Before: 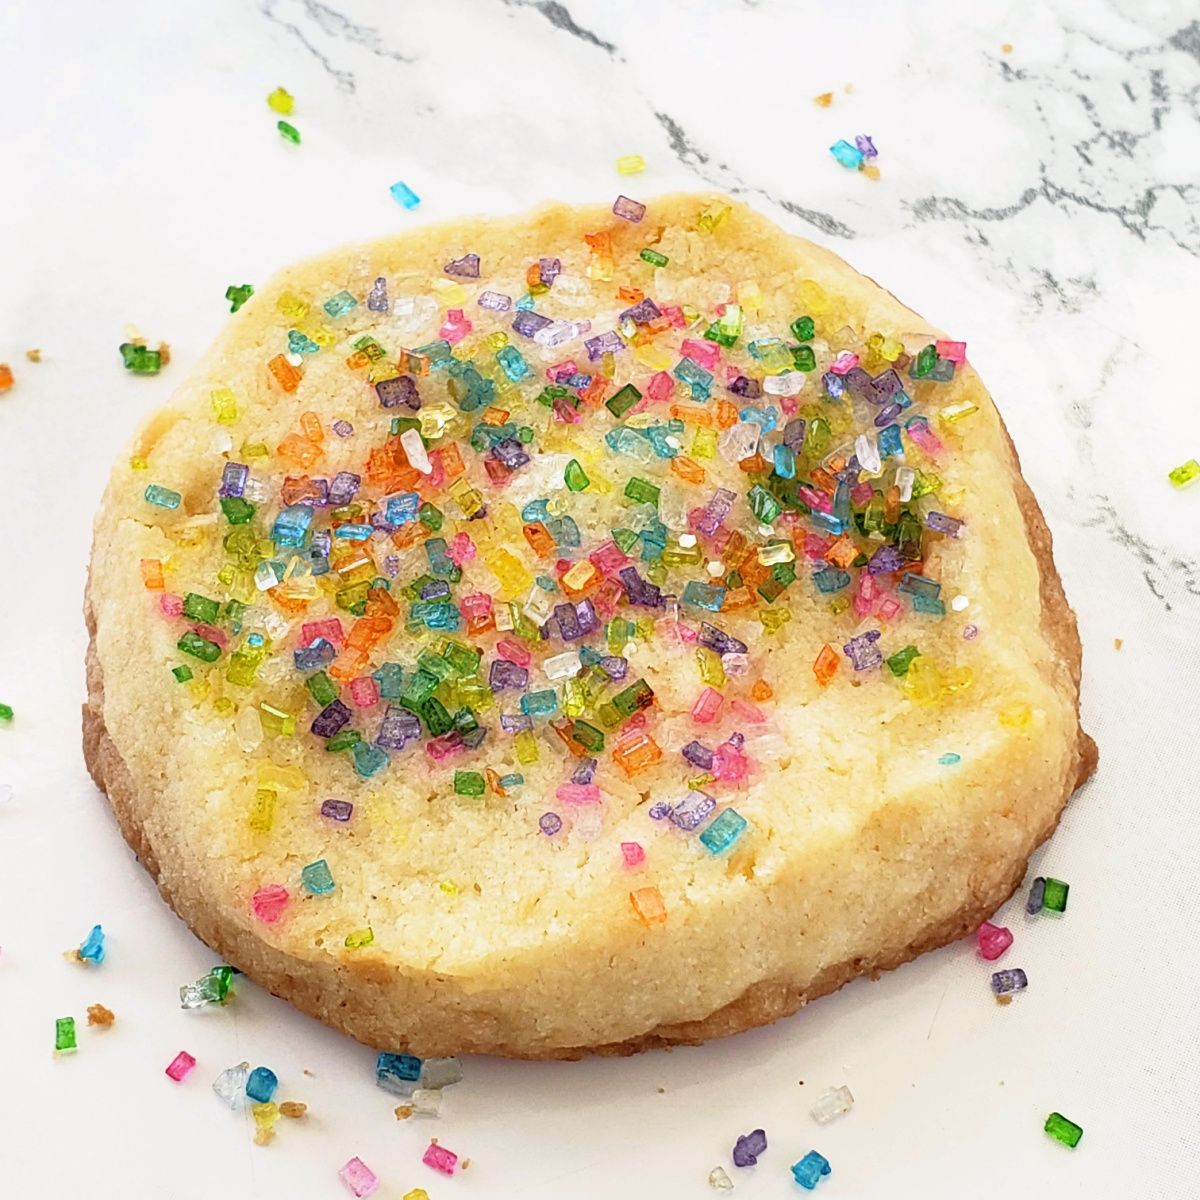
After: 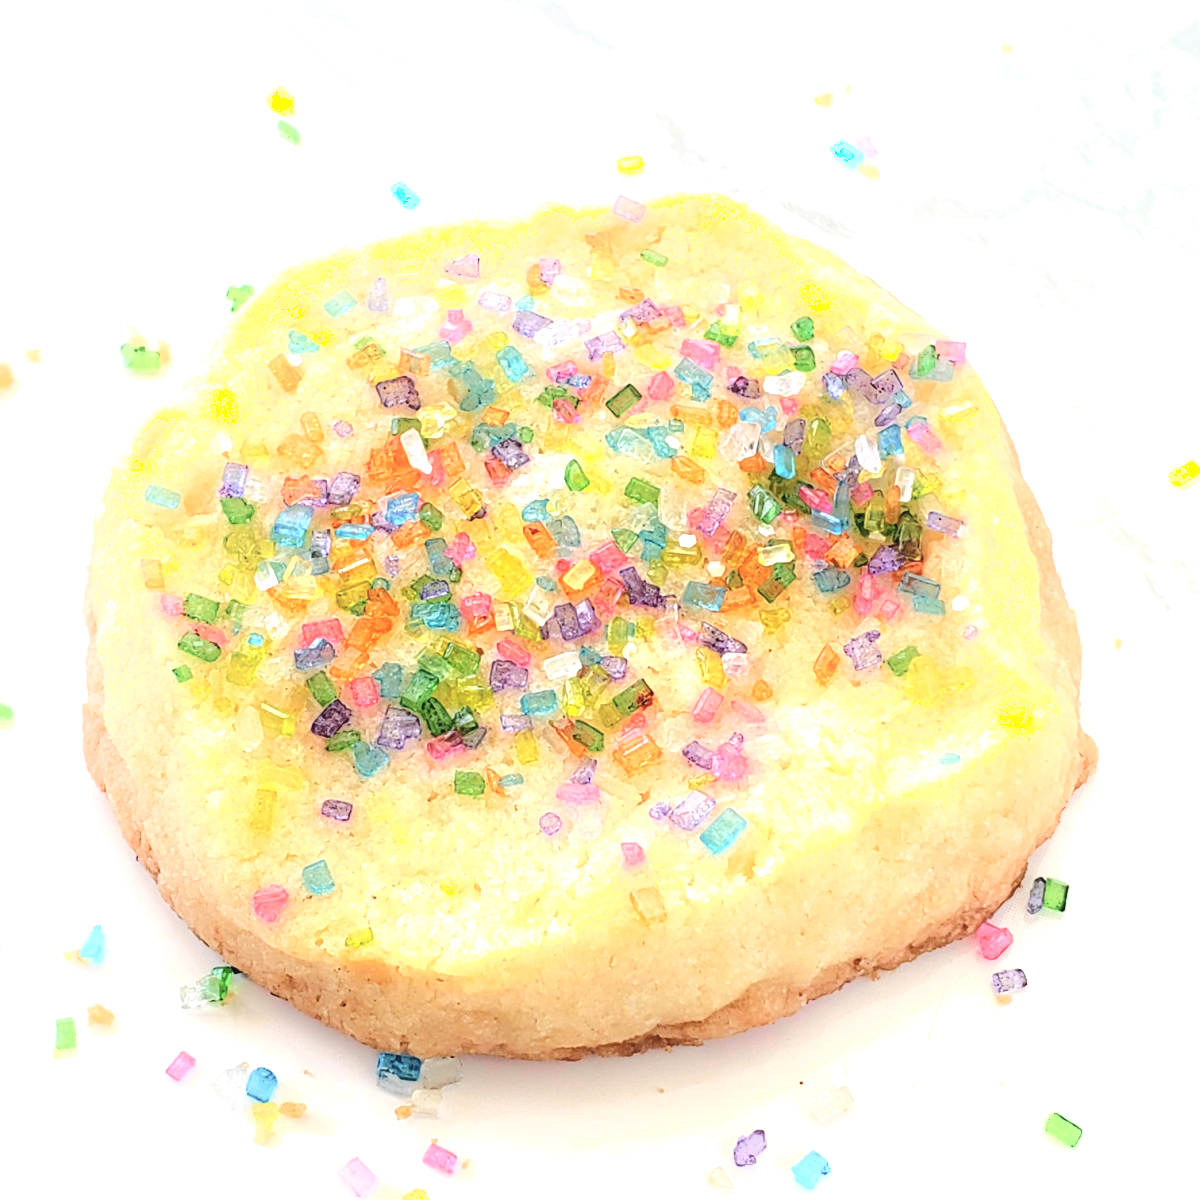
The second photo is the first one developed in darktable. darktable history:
exposure: black level correction -0.002, exposure 0.547 EV, compensate highlight preservation false
shadows and highlights: shadows -22.26, highlights 45.6, soften with gaussian
